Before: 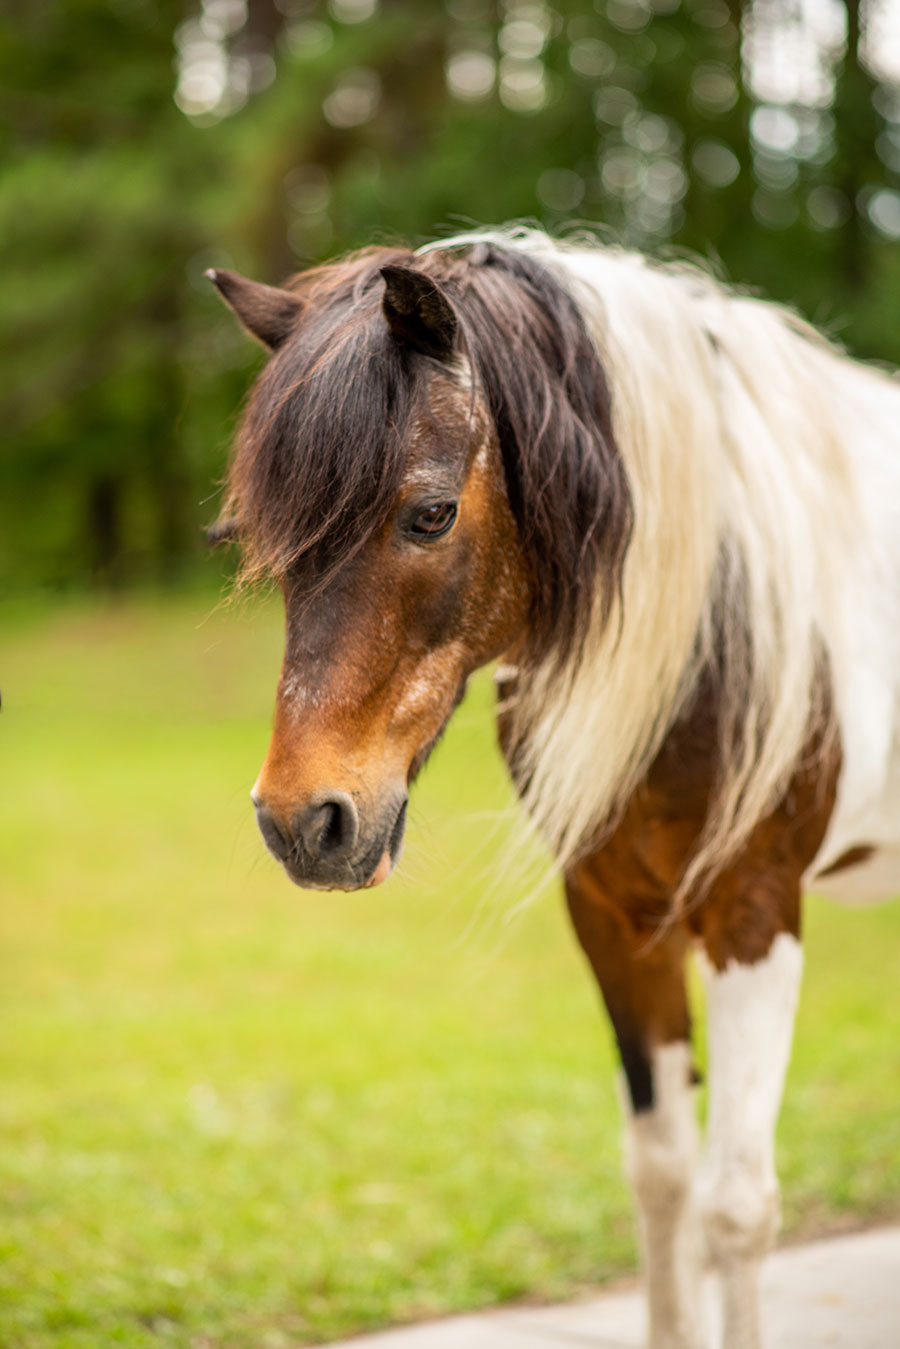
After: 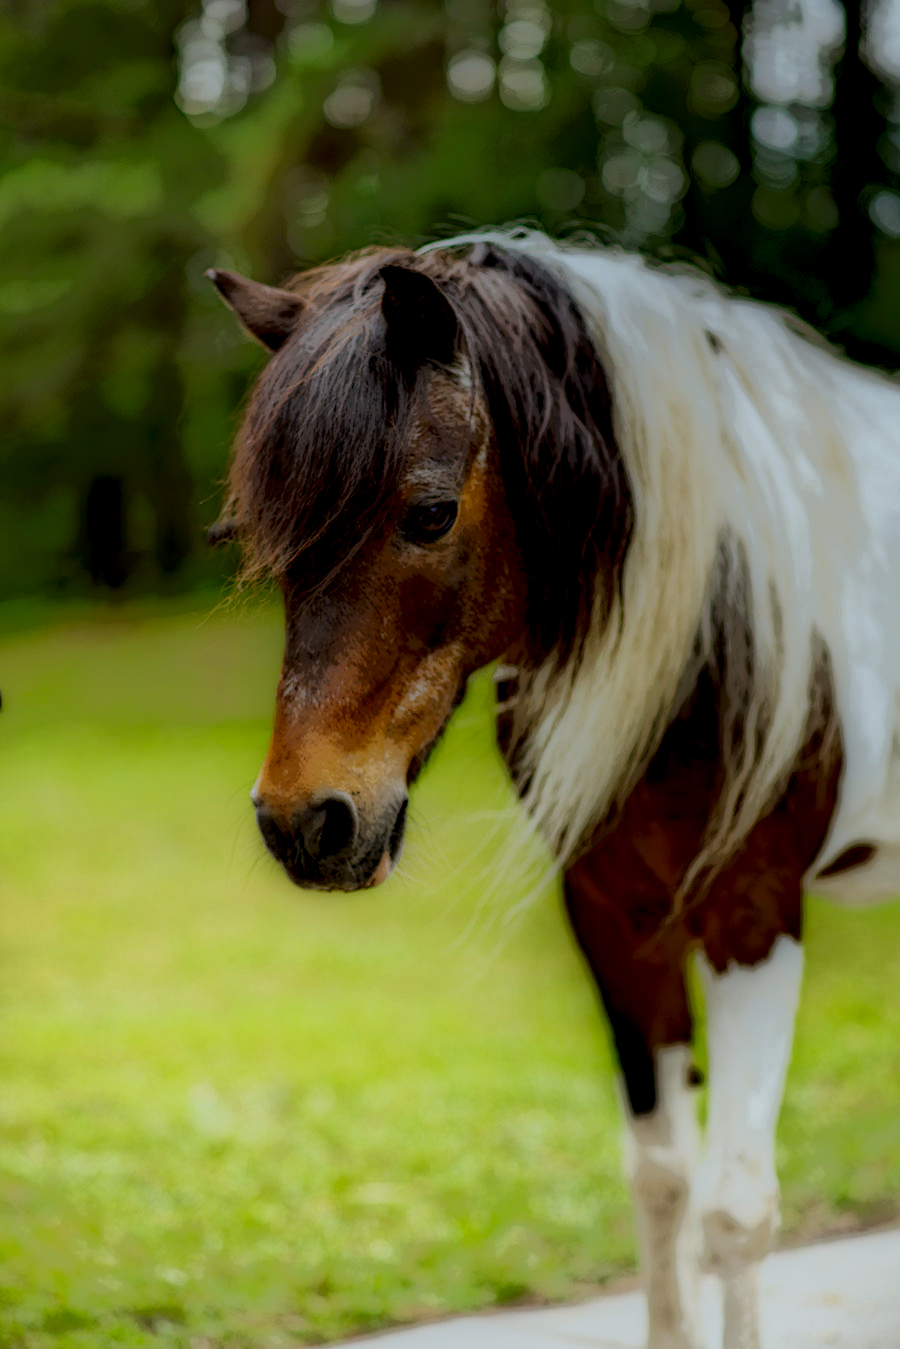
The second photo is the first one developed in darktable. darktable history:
white balance: red 0.925, blue 1.046
local contrast: highlights 0%, shadows 198%, detail 164%, midtone range 0.001
